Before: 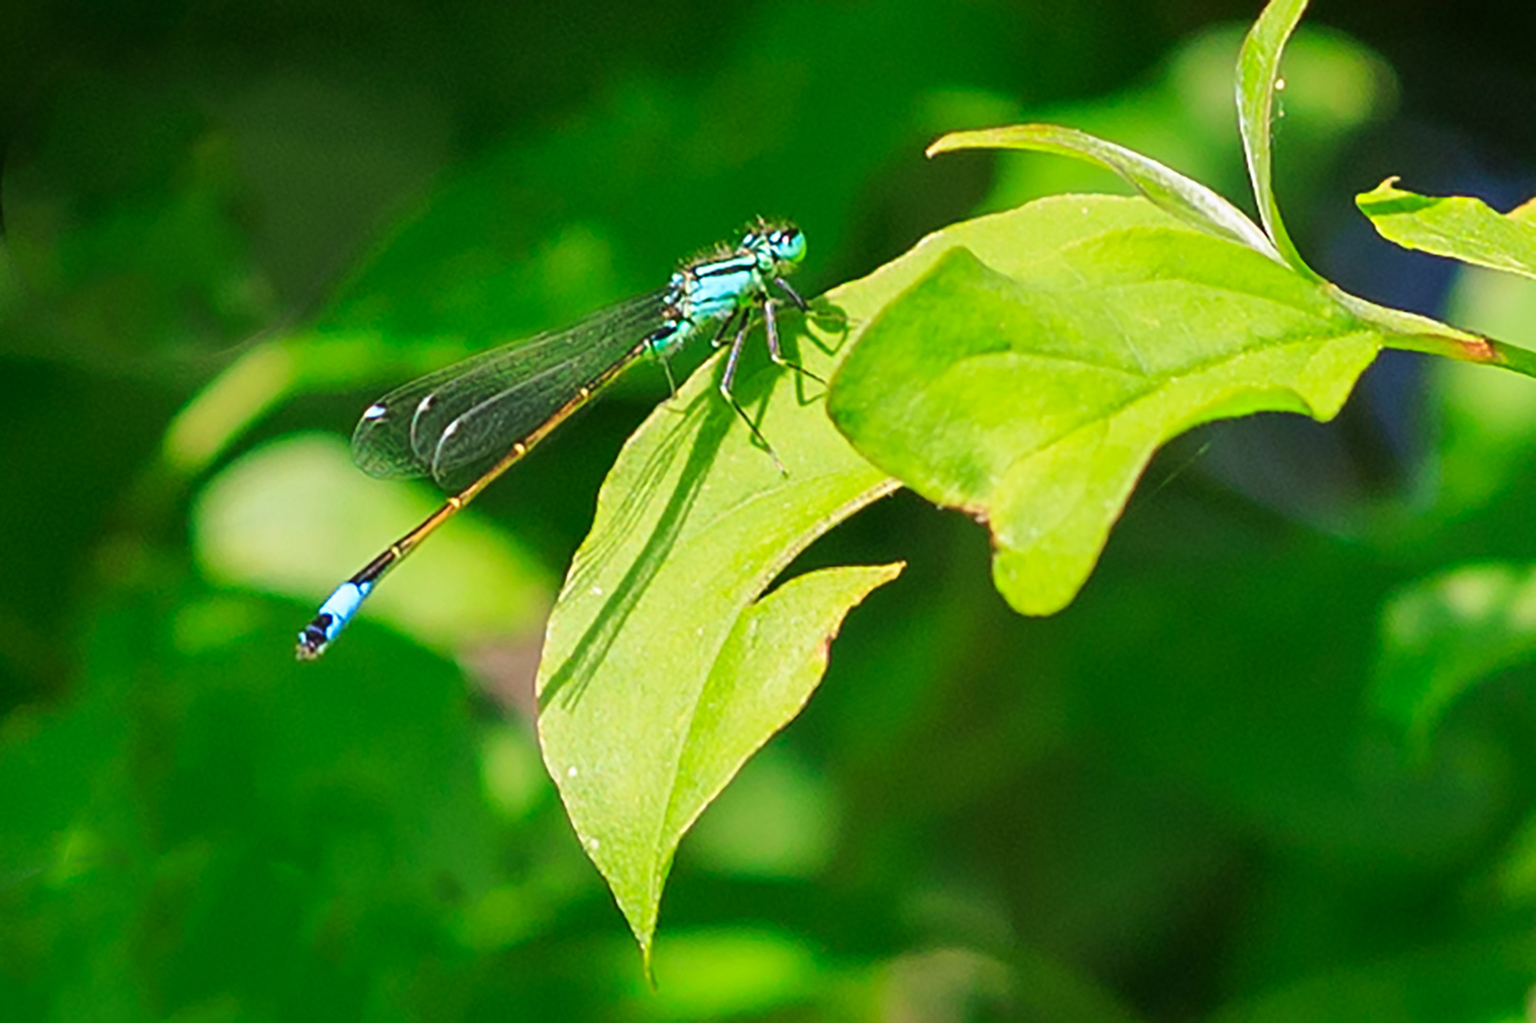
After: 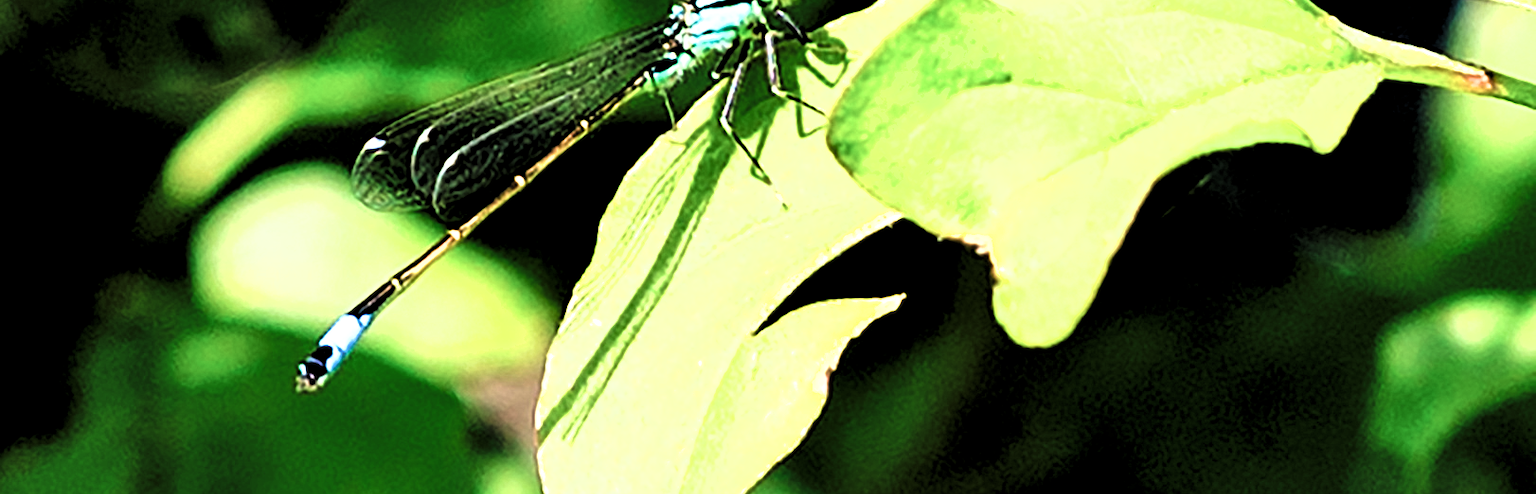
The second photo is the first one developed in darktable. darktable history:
crop and rotate: top 26.231%, bottom 25.402%
filmic rgb: black relative exposure -8.24 EV, white relative exposure 2.21 EV, hardness 7.17, latitude 85%, contrast 1.687, highlights saturation mix -4.3%, shadows ↔ highlights balance -1.88%
levels: levels [0.182, 0.542, 0.902]
velvia: on, module defaults
shadows and highlights: shadows 37.66, highlights -26.87, soften with gaussian
